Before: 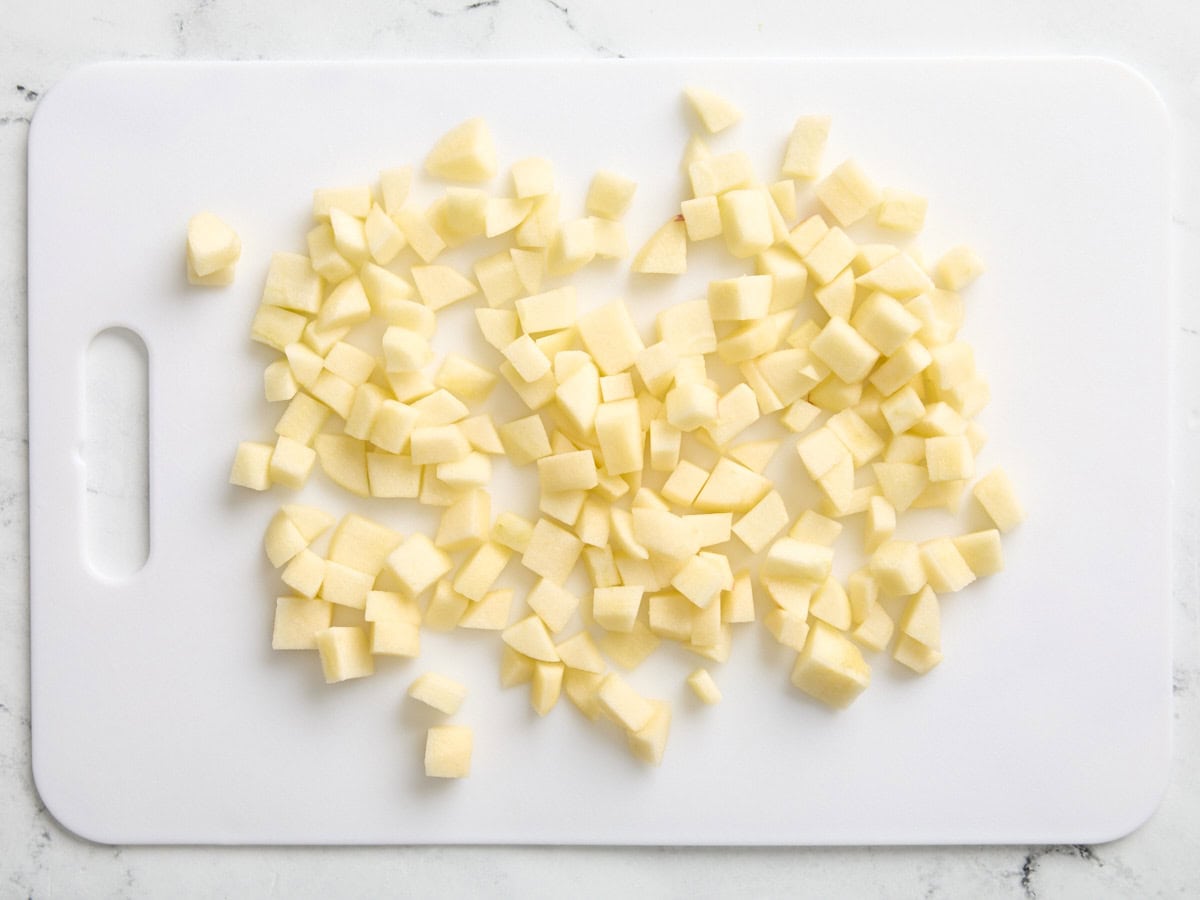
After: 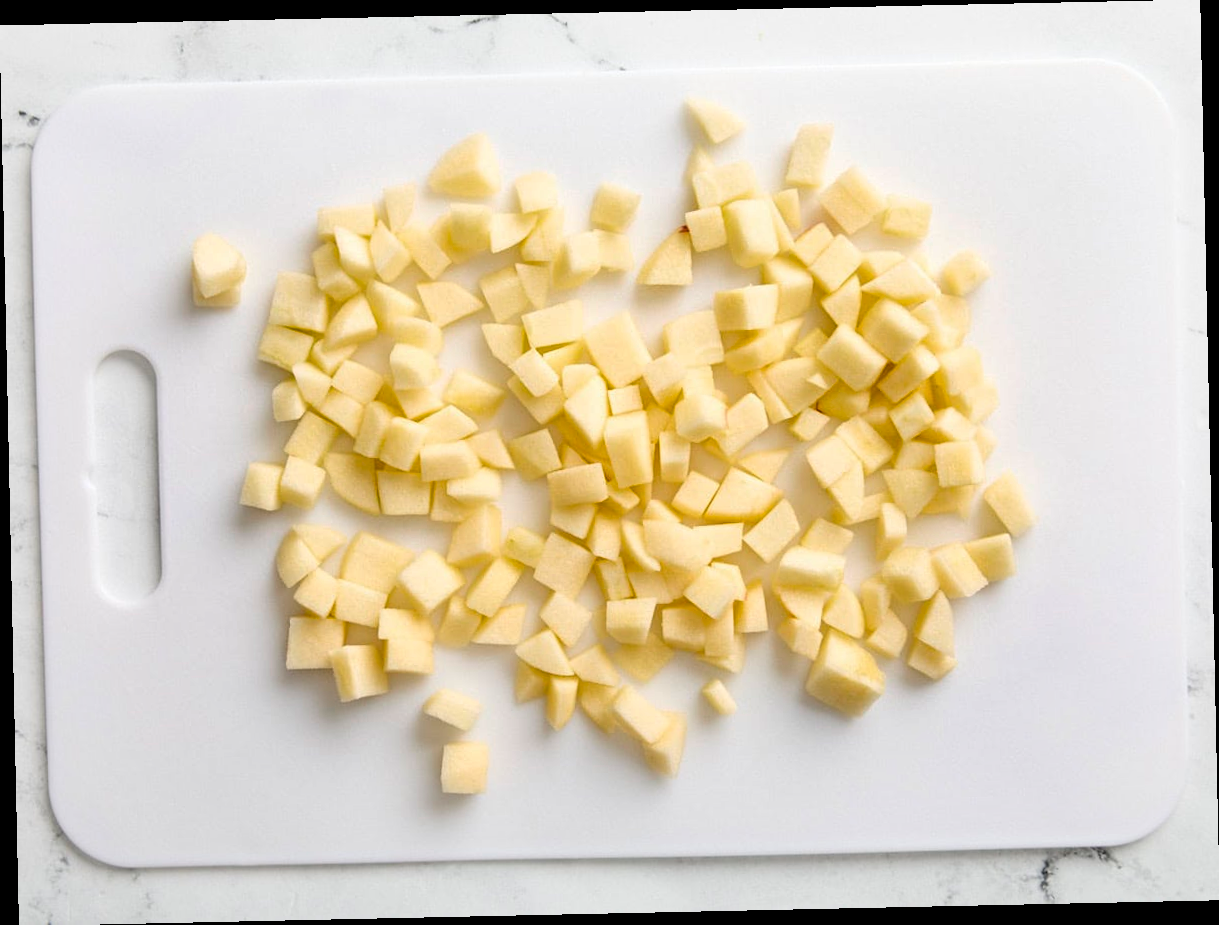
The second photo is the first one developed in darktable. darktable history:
rotate and perspective: rotation -1.24°, automatic cropping off
shadows and highlights: soften with gaussian
